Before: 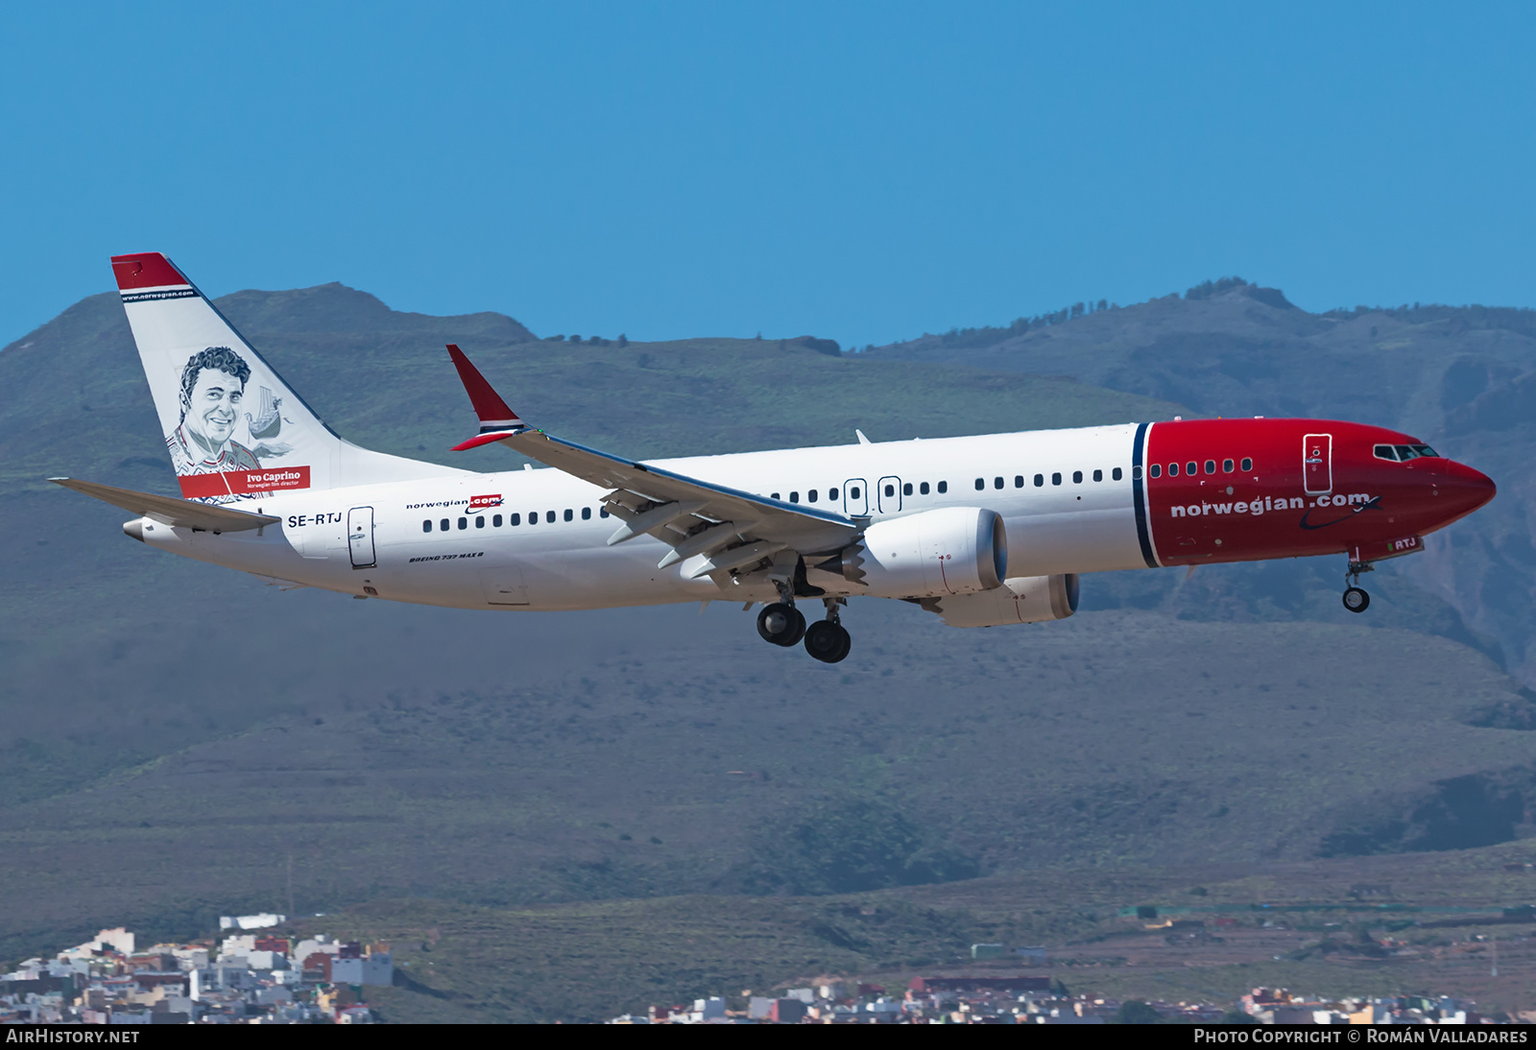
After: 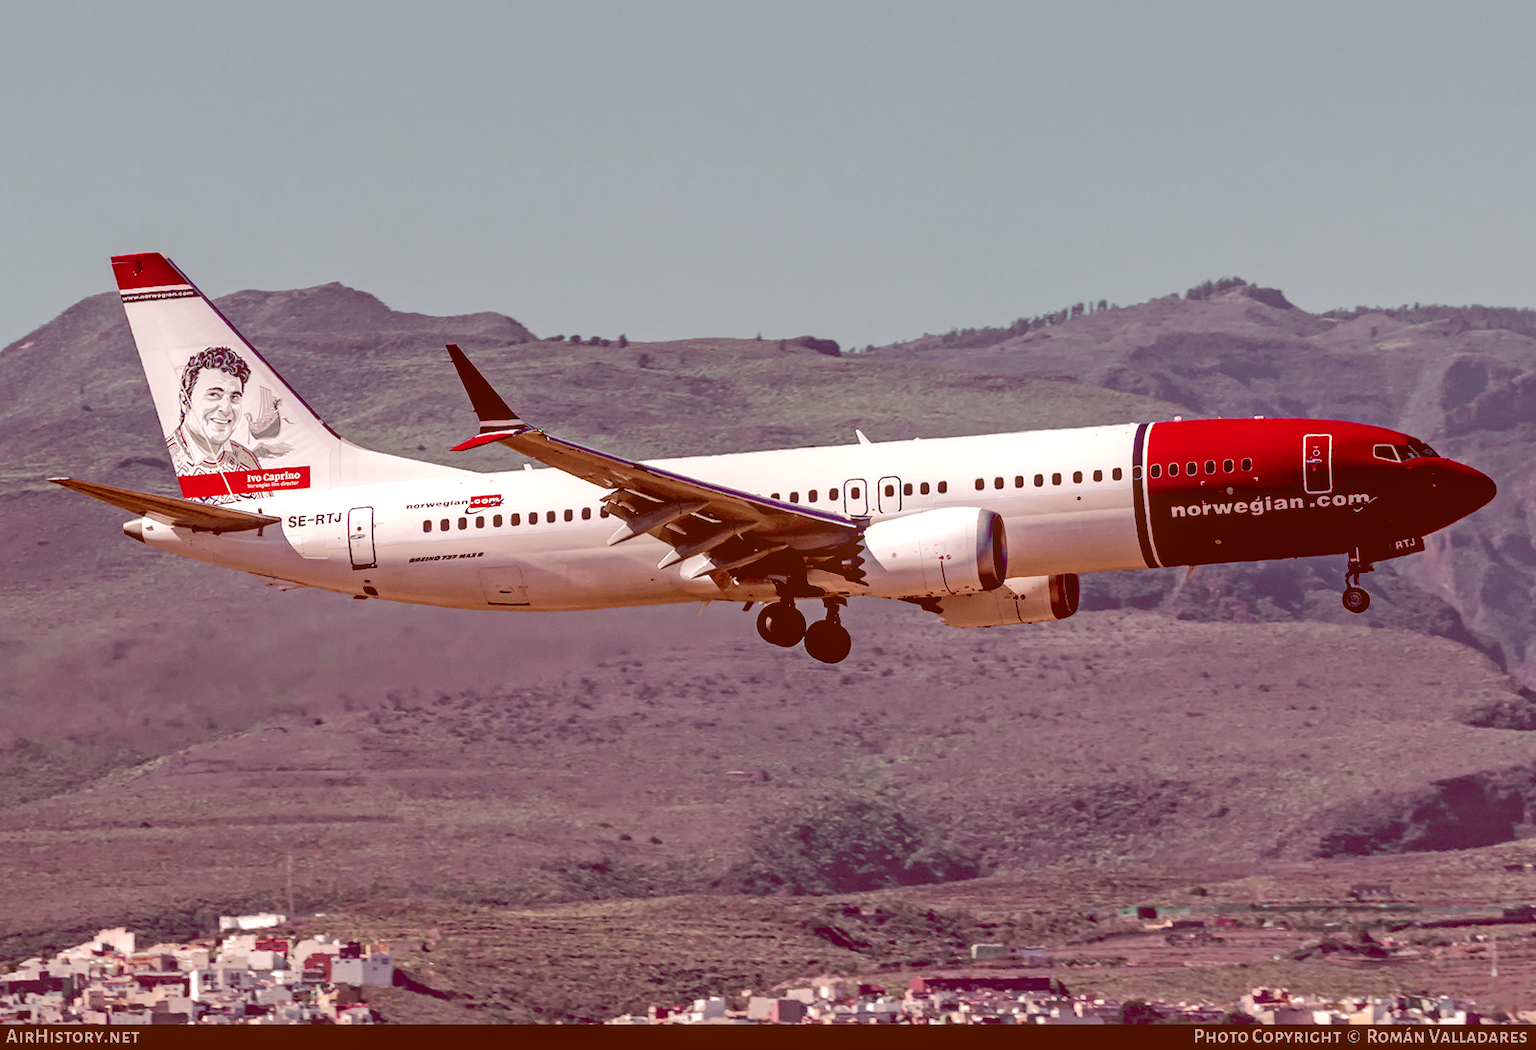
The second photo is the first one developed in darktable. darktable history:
color correction: highlights a* 9.33, highlights b* 8.58, shadows a* 39.45, shadows b* 39.54, saturation 0.795
local contrast: highlights 61%, detail 143%, midtone range 0.423
base curve: curves: ch0 [(0.065, 0.026) (0.236, 0.358) (0.53, 0.546) (0.777, 0.841) (0.924, 0.992)], preserve colors none
